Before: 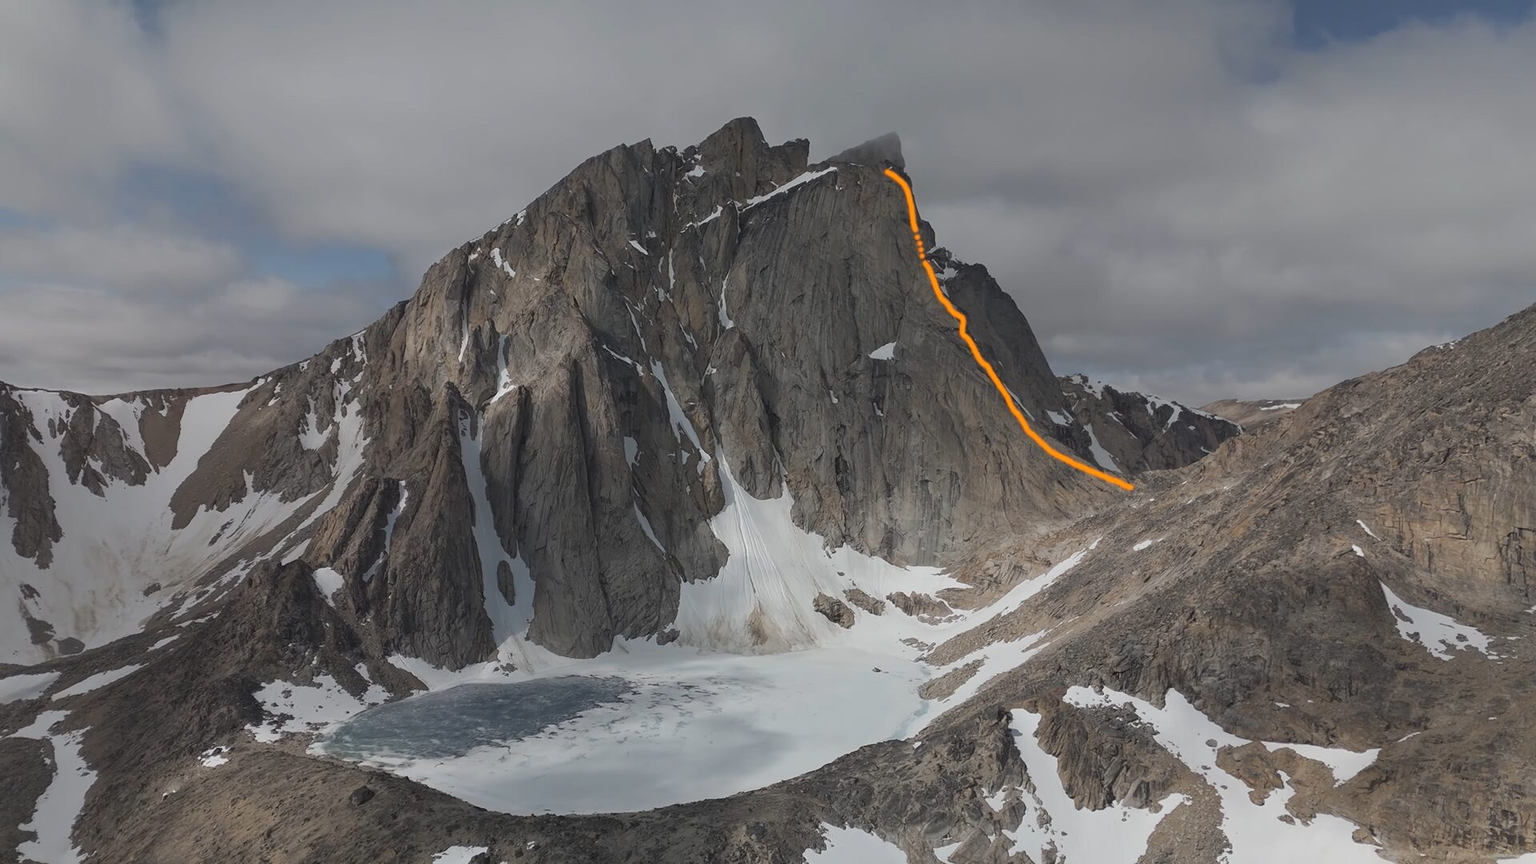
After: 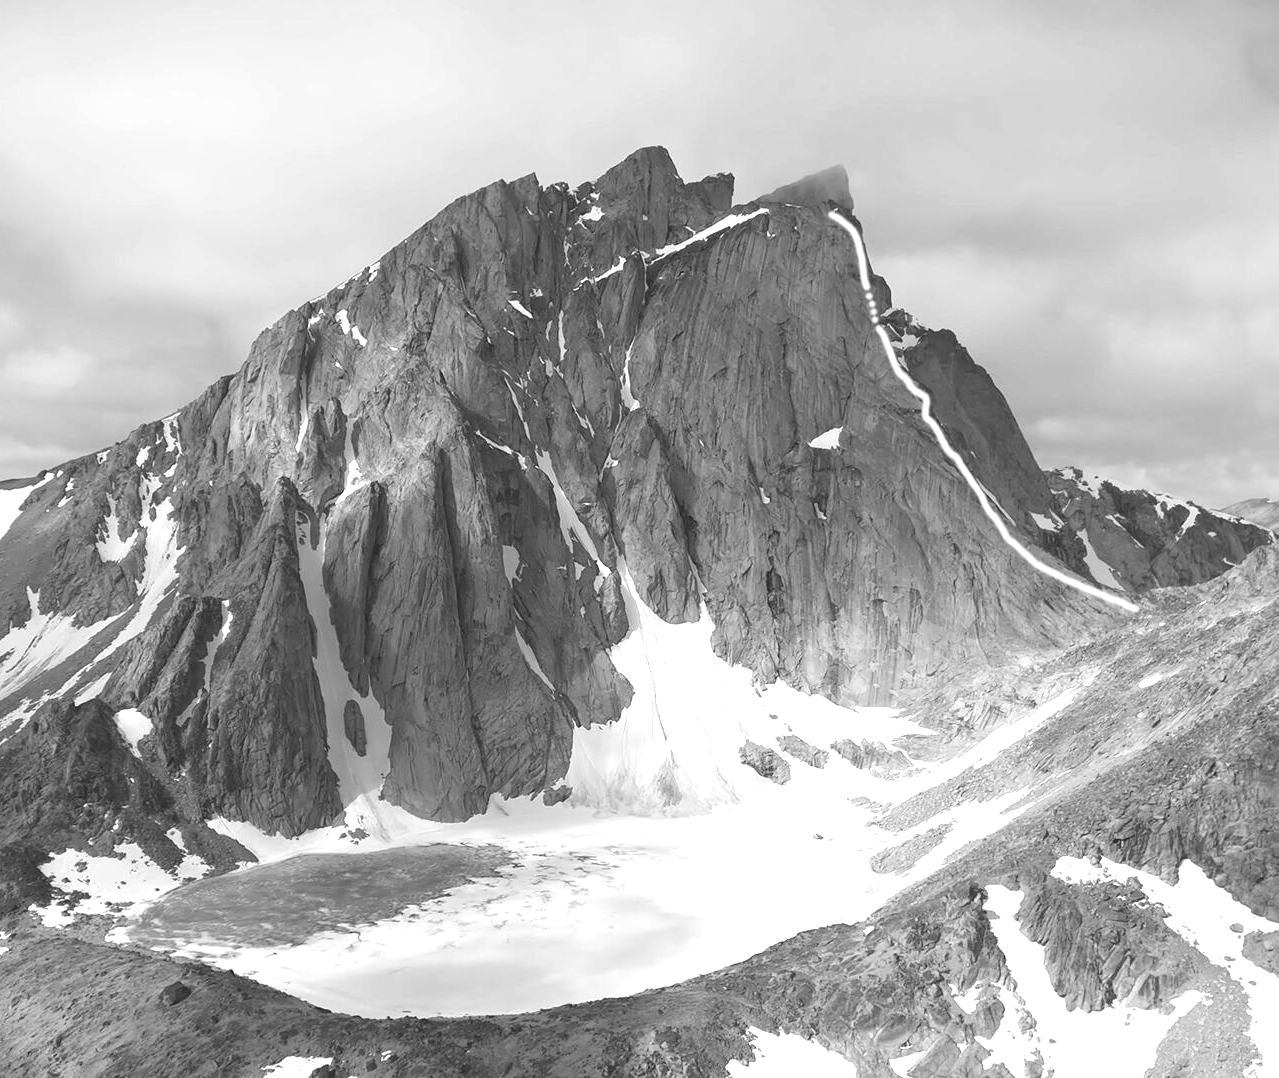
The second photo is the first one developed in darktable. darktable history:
shadows and highlights: radius 93.07, shadows -14.46, white point adjustment 0.23, highlights 31.48, compress 48.23%, highlights color adjustment 52.79%, soften with gaussian
crop and rotate: left 14.436%, right 18.898%
contrast brightness saturation: contrast 0.03, brightness -0.04
exposure: black level correction 0, exposure 1.45 EV, compensate exposure bias true, compensate highlight preservation false
monochrome: on, module defaults
